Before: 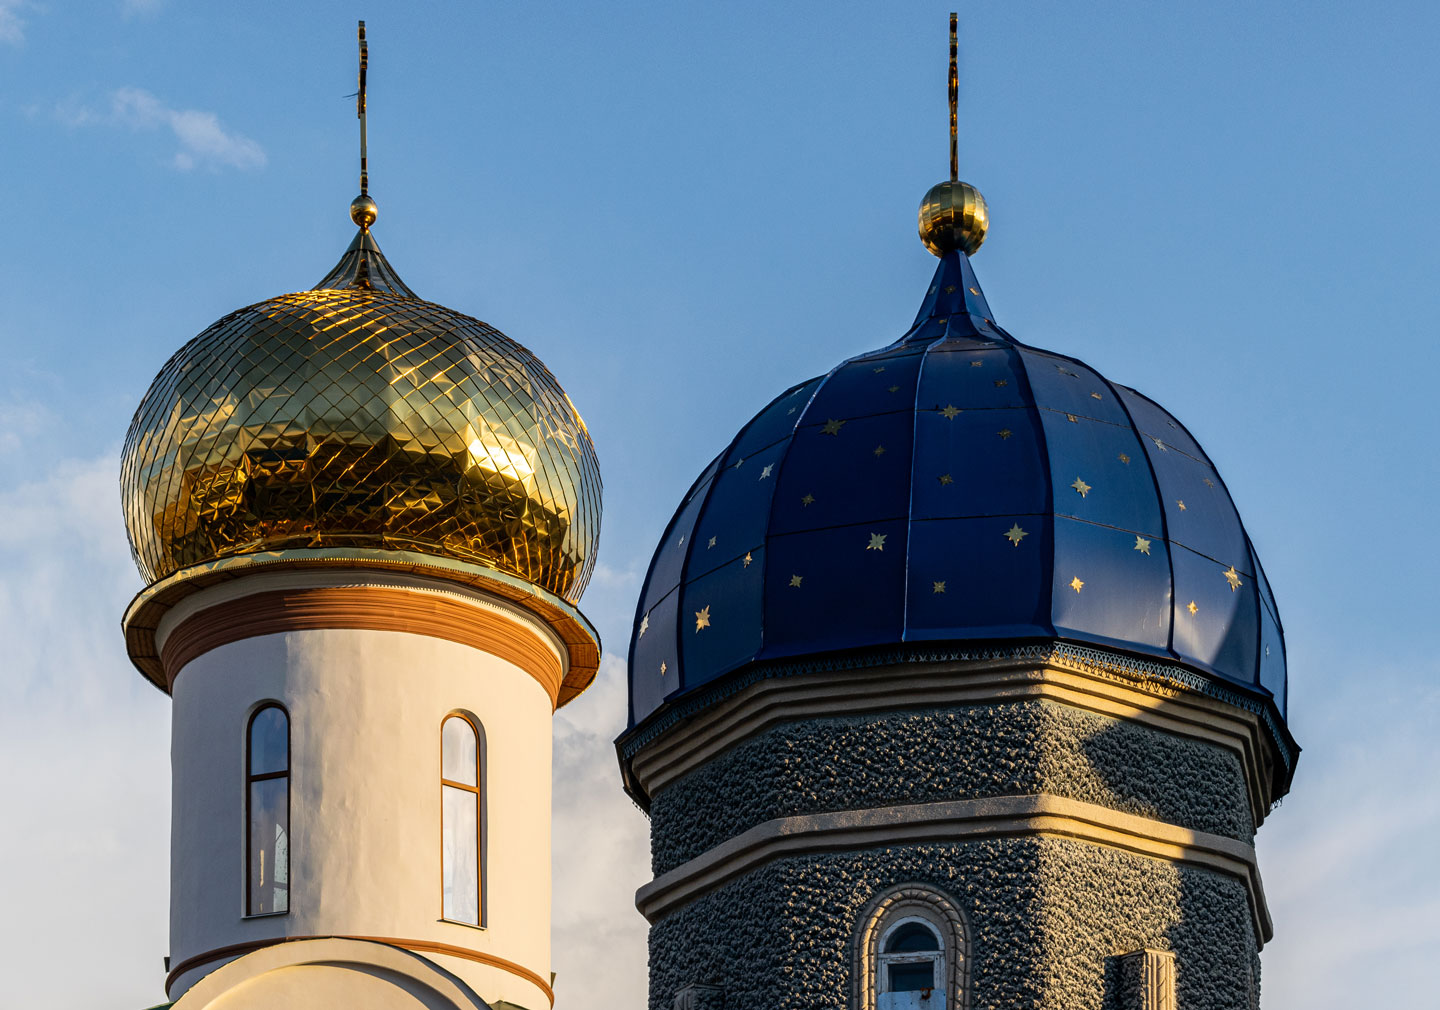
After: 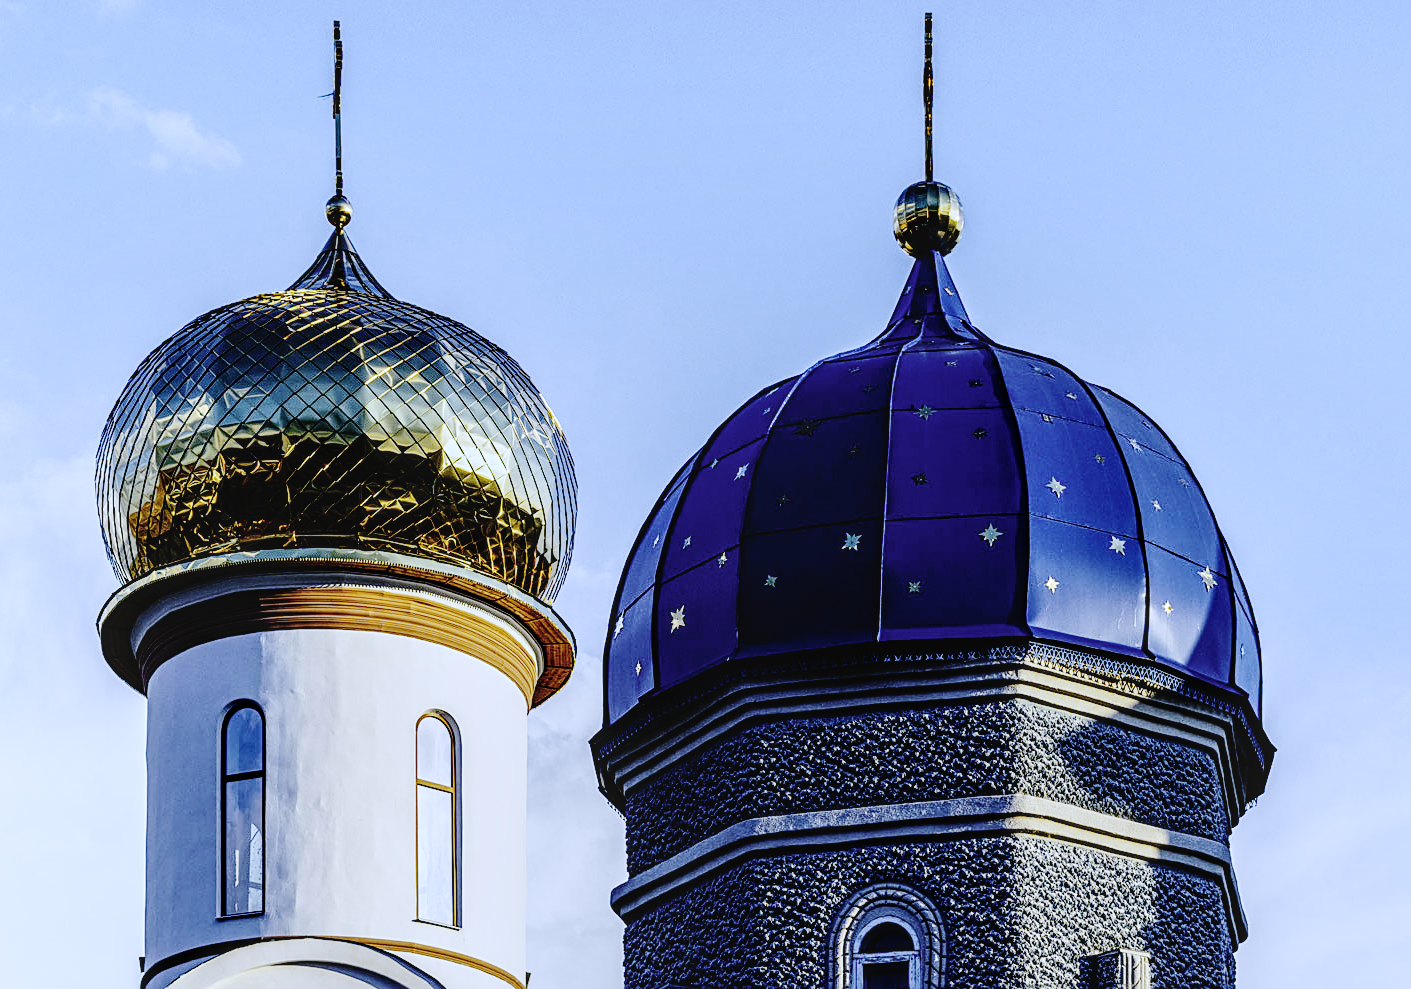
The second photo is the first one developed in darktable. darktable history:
contrast brightness saturation: contrast 0.08, saturation 0.2
crop: left 1.743%, right 0.268%, bottom 2.011%
local contrast: on, module defaults
white balance: red 0.766, blue 1.537
base curve: curves: ch0 [(0, 0) (0.036, 0.01) (0.123, 0.254) (0.258, 0.504) (0.507, 0.748) (1, 1)], preserve colors none
color correction: saturation 0.57
sharpen: on, module defaults
